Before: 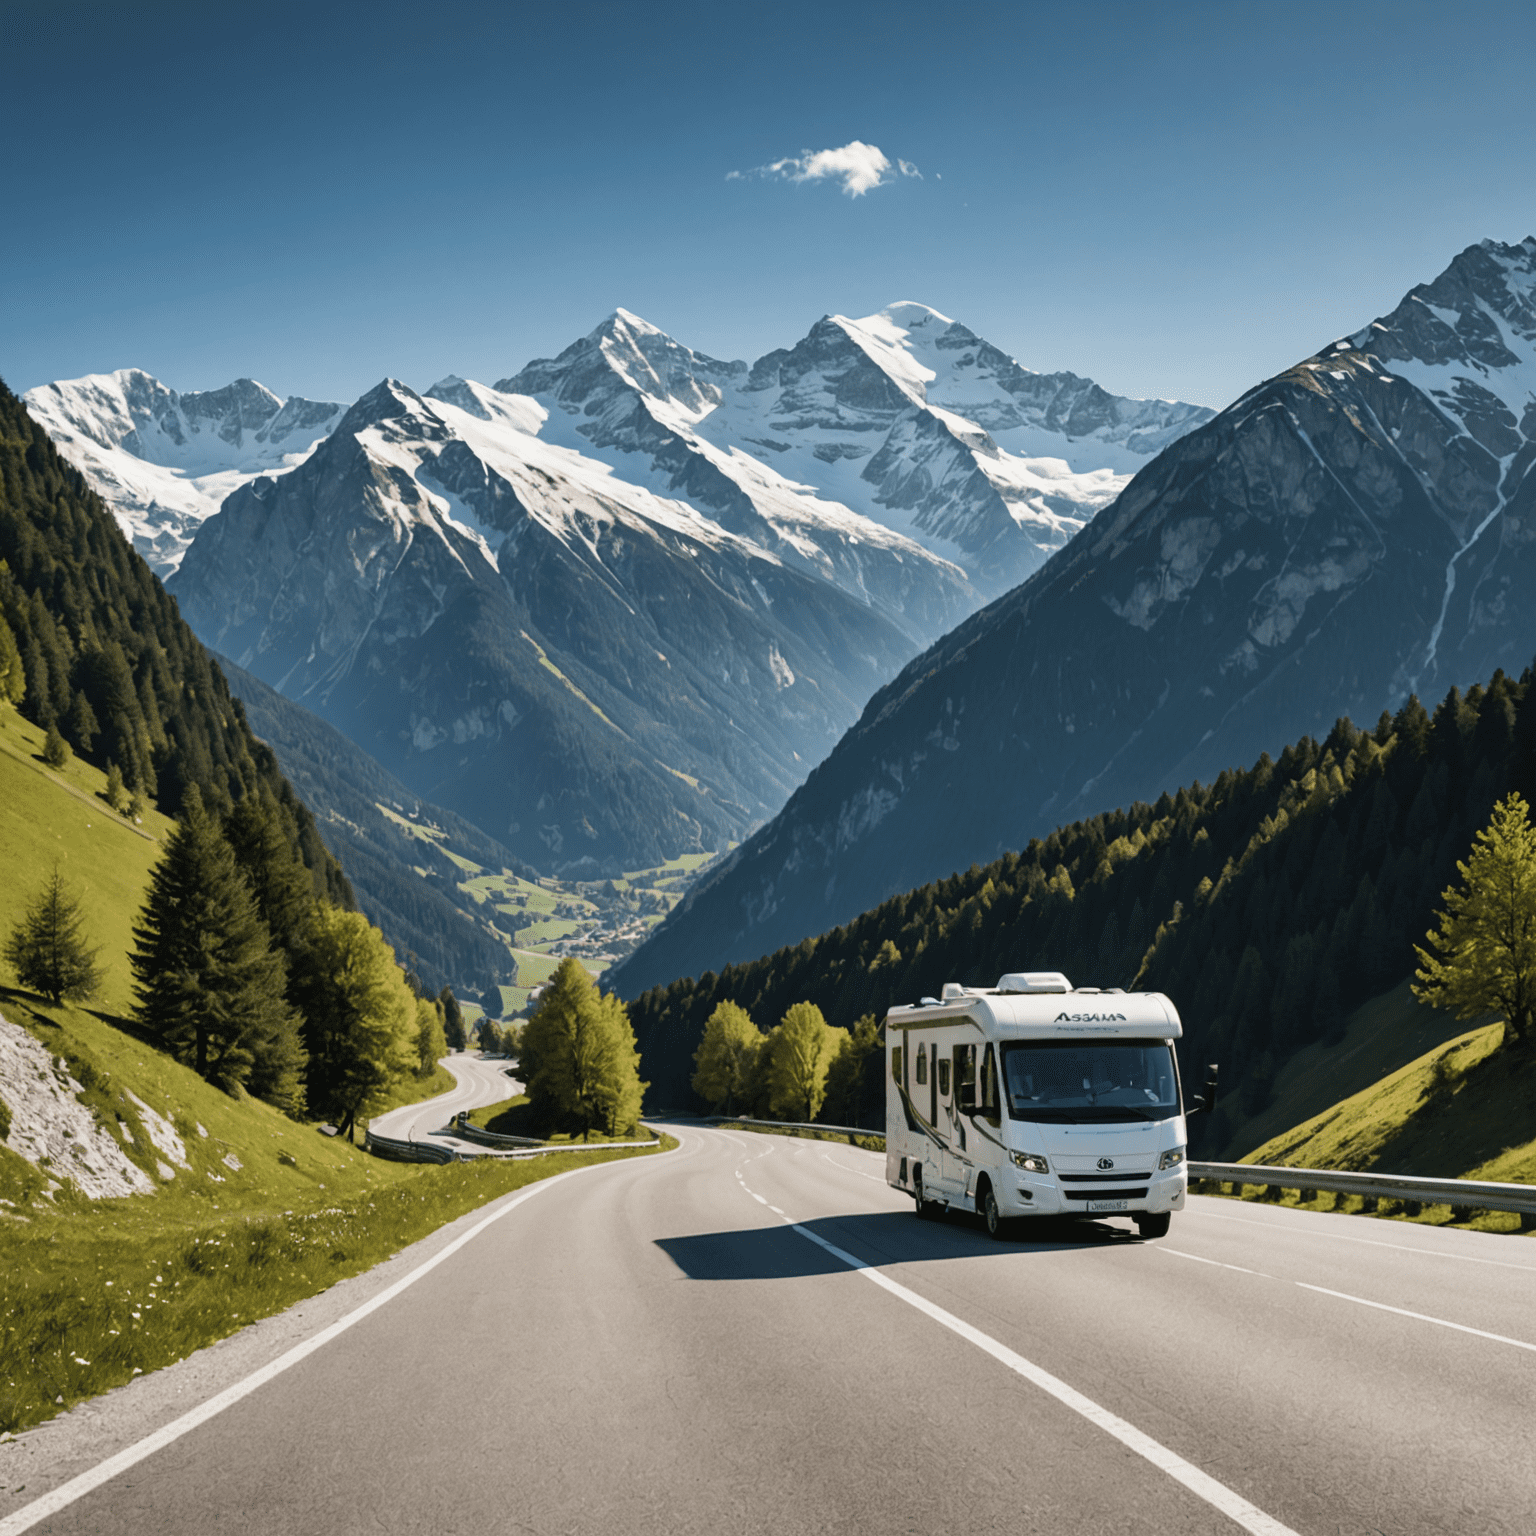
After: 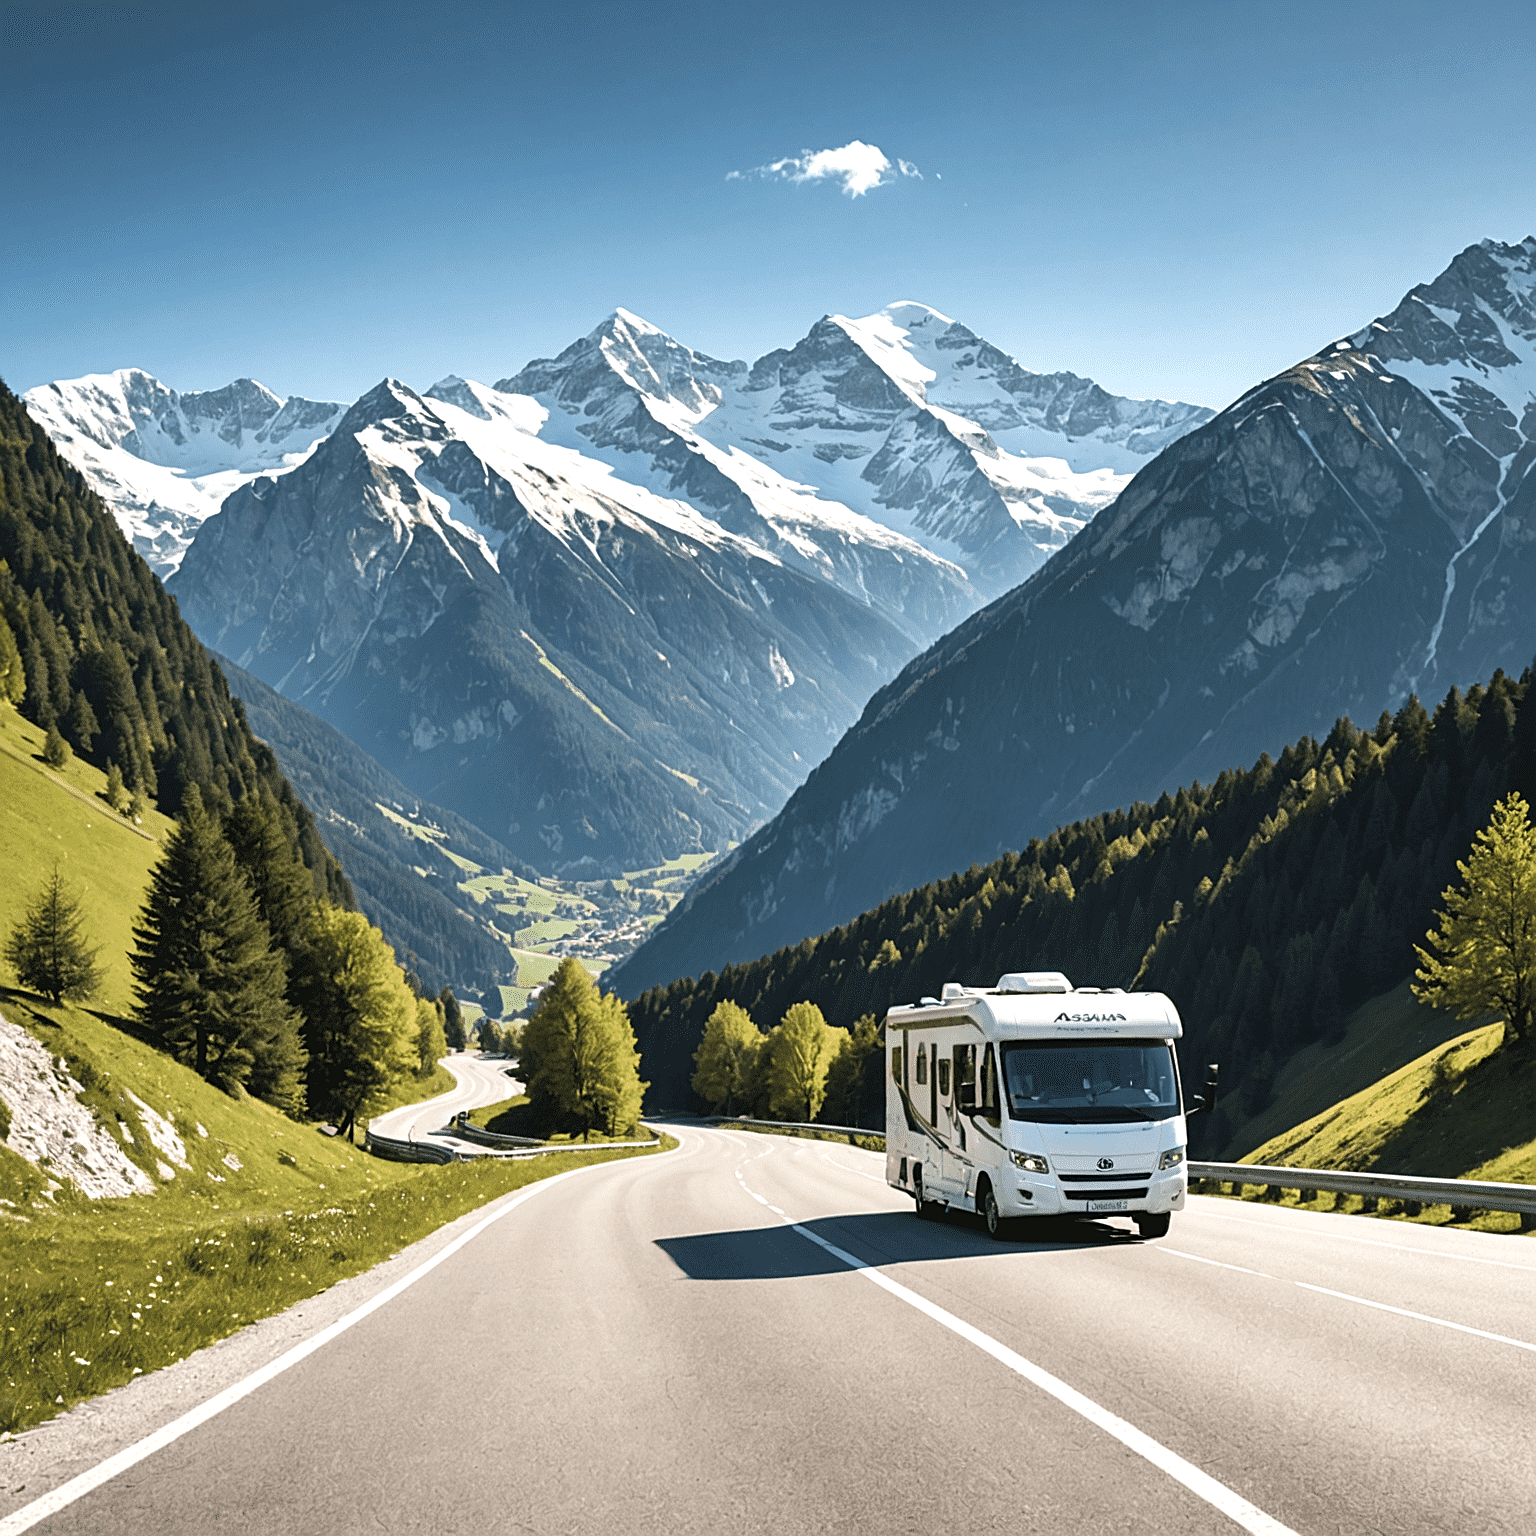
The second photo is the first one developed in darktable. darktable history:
exposure: exposure 0.602 EV, compensate highlight preservation false
sharpen: on, module defaults
contrast brightness saturation: saturation -0.048
